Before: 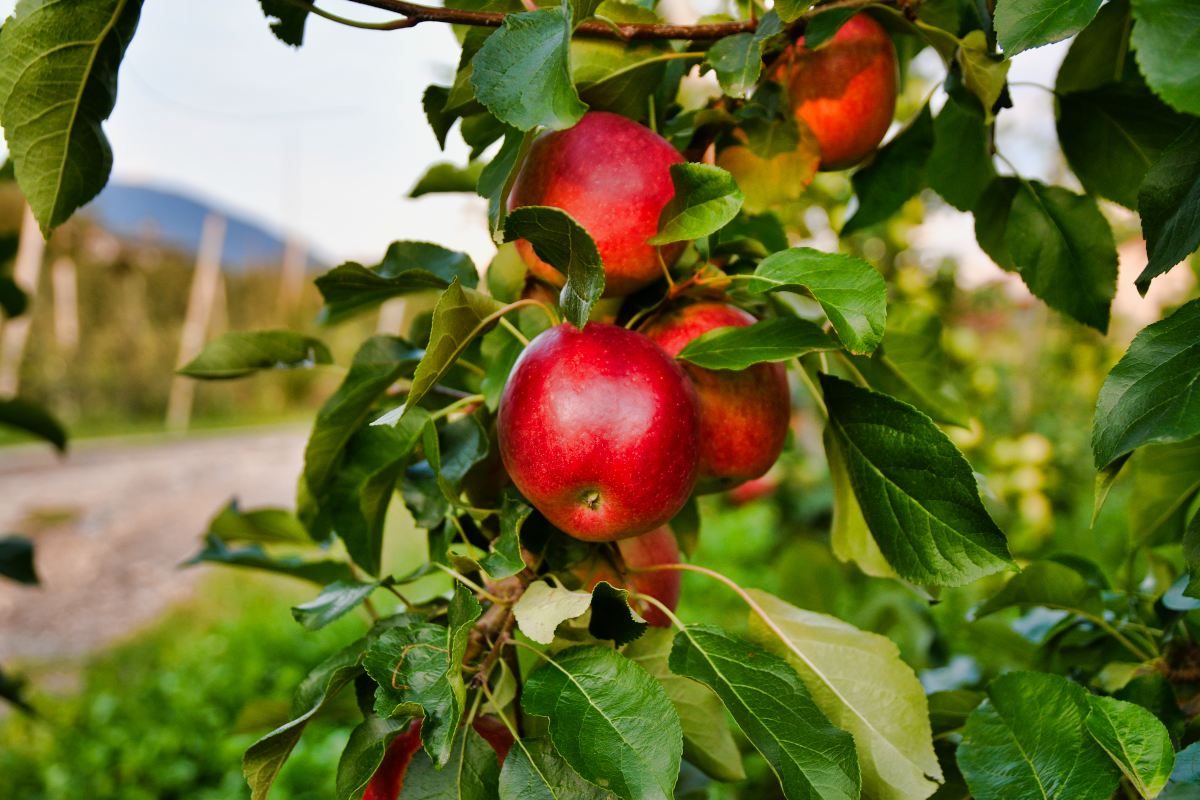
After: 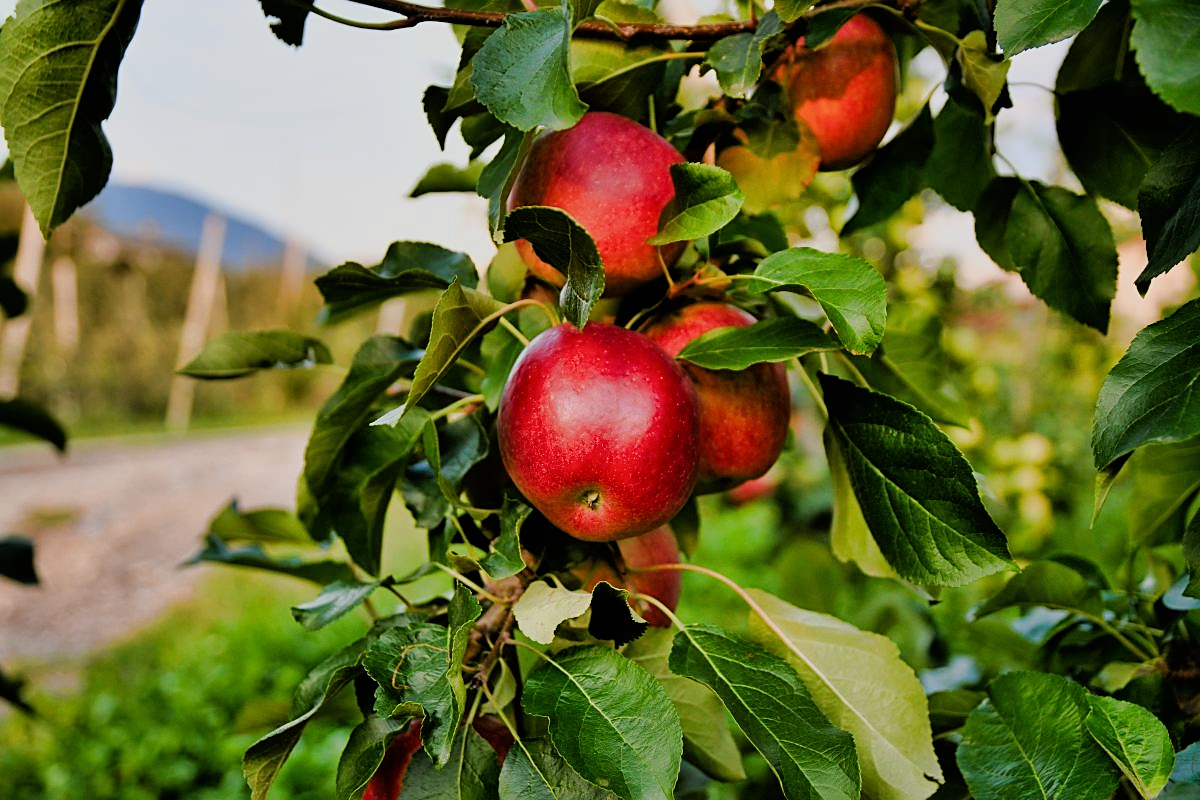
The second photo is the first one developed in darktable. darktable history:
sharpen: on, module defaults
filmic rgb: black relative exposure -7.75 EV, white relative exposure 4.4 EV, threshold 3 EV, hardness 3.76, latitude 50%, contrast 1.1, color science v5 (2021), contrast in shadows safe, contrast in highlights safe, enable highlight reconstruction true
